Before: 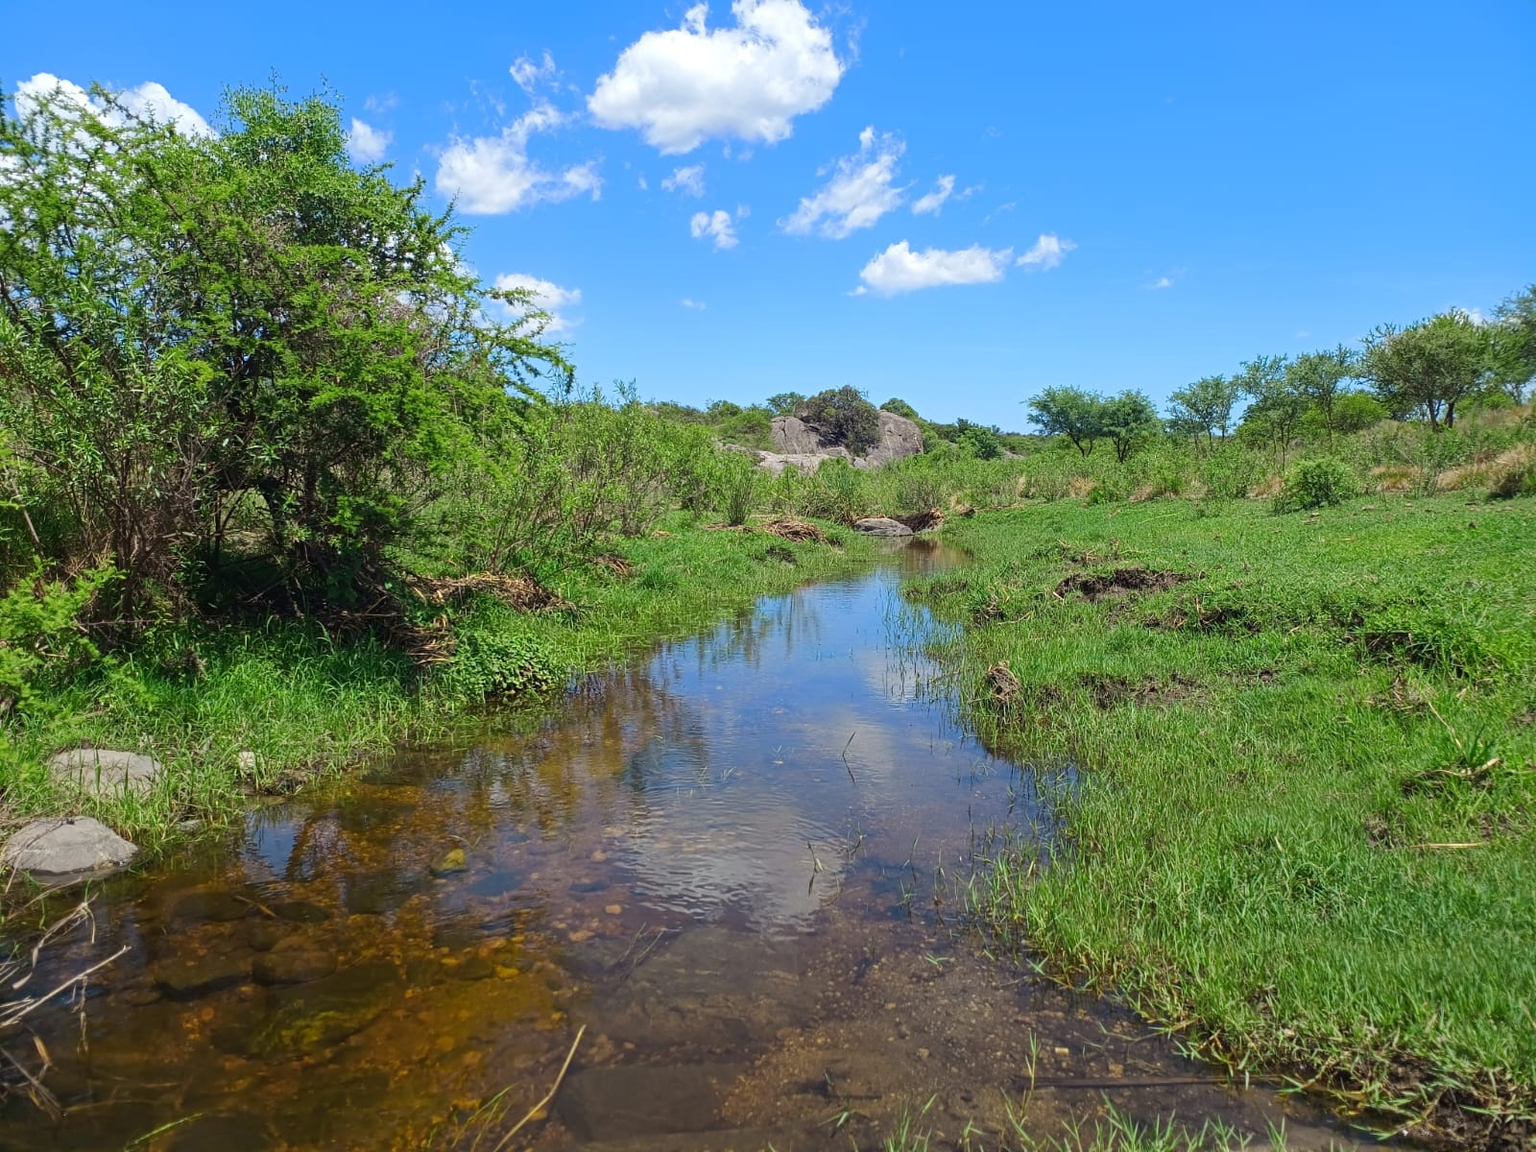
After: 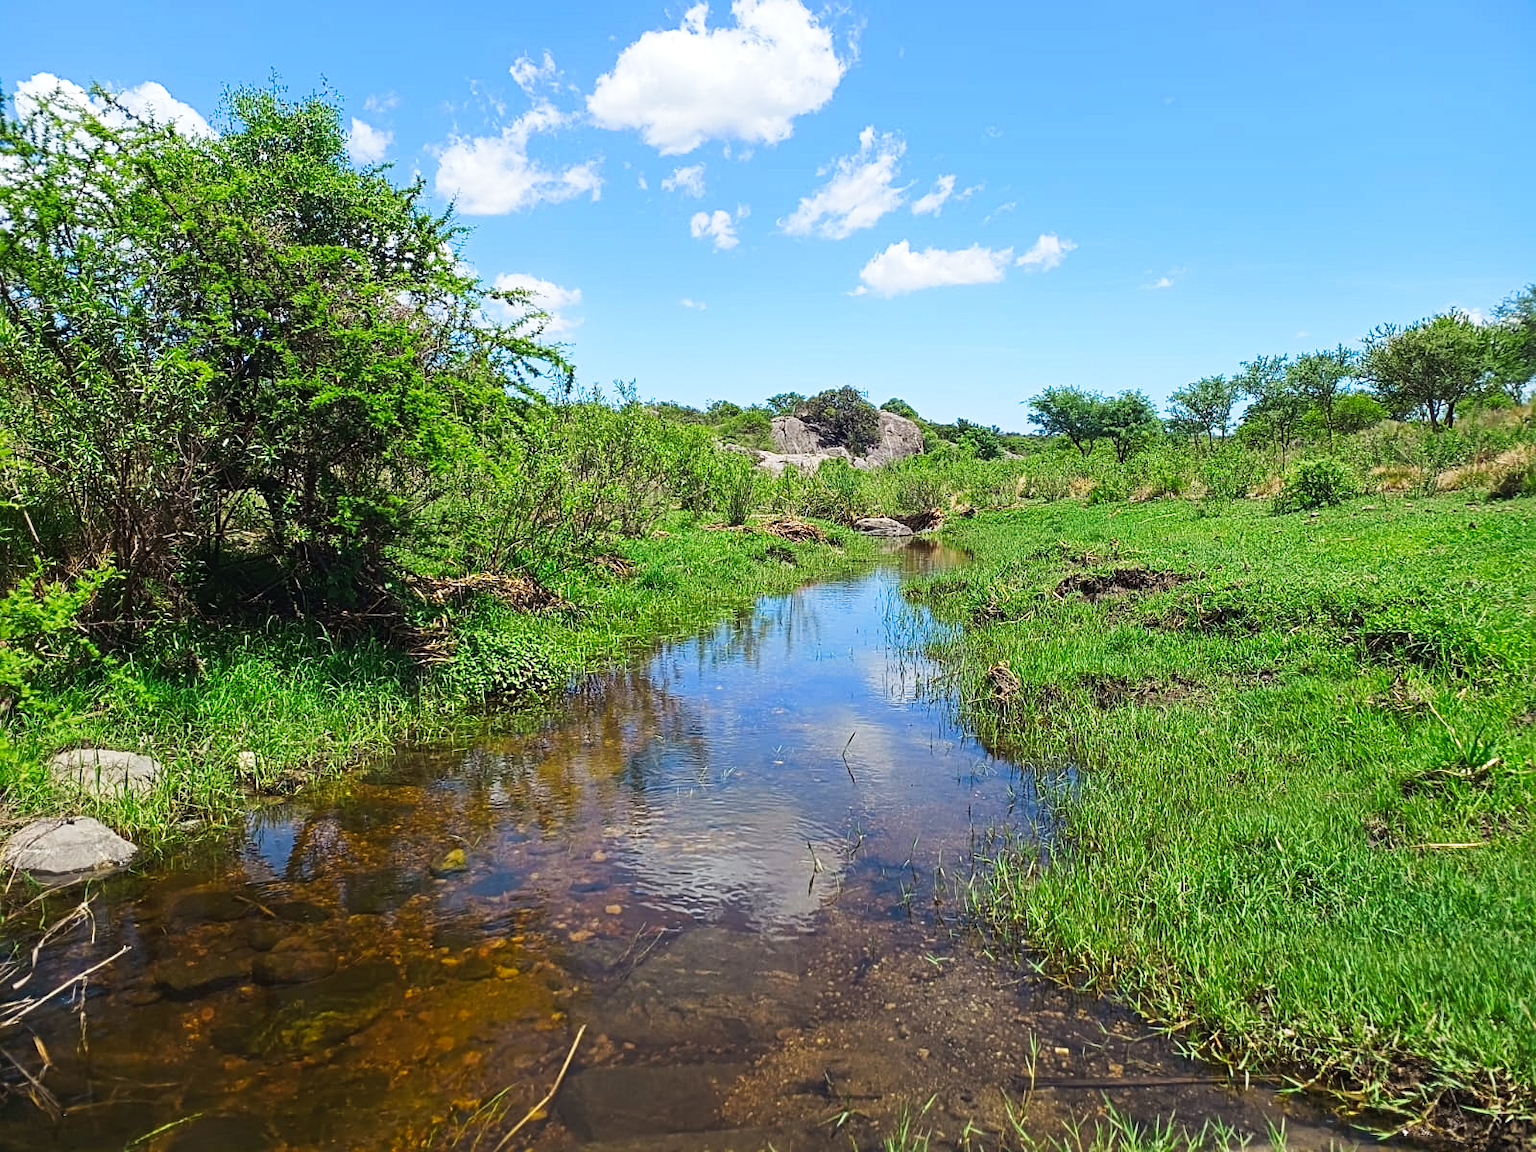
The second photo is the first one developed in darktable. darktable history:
sharpen: radius 2.167, amount 0.381, threshold 0
tone curve: curves: ch0 [(0, 0) (0.003, 0.011) (0.011, 0.019) (0.025, 0.03) (0.044, 0.045) (0.069, 0.061) (0.1, 0.085) (0.136, 0.119) (0.177, 0.159) (0.224, 0.205) (0.277, 0.261) (0.335, 0.329) (0.399, 0.407) (0.468, 0.508) (0.543, 0.606) (0.623, 0.71) (0.709, 0.815) (0.801, 0.903) (0.898, 0.957) (1, 1)], preserve colors none
